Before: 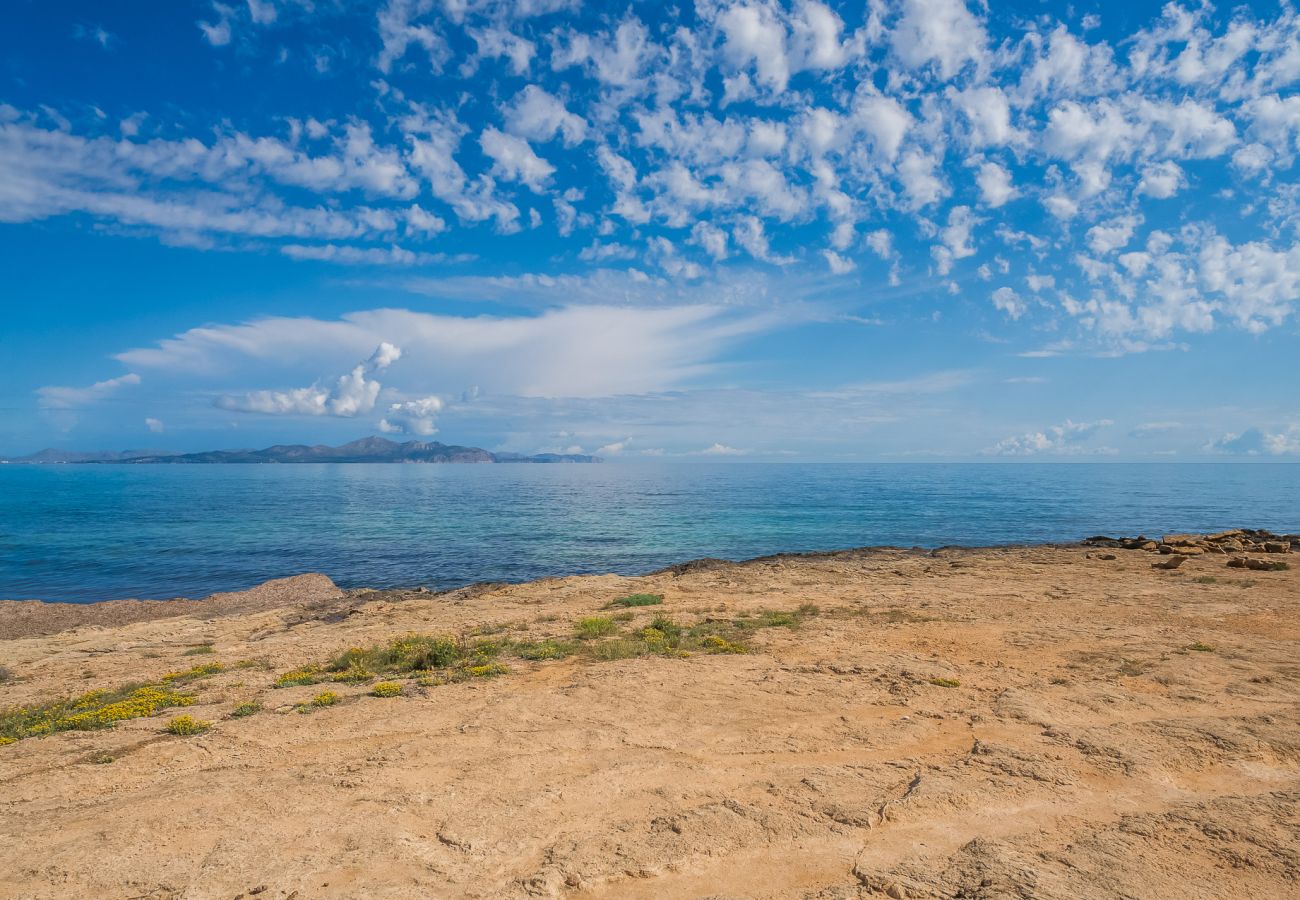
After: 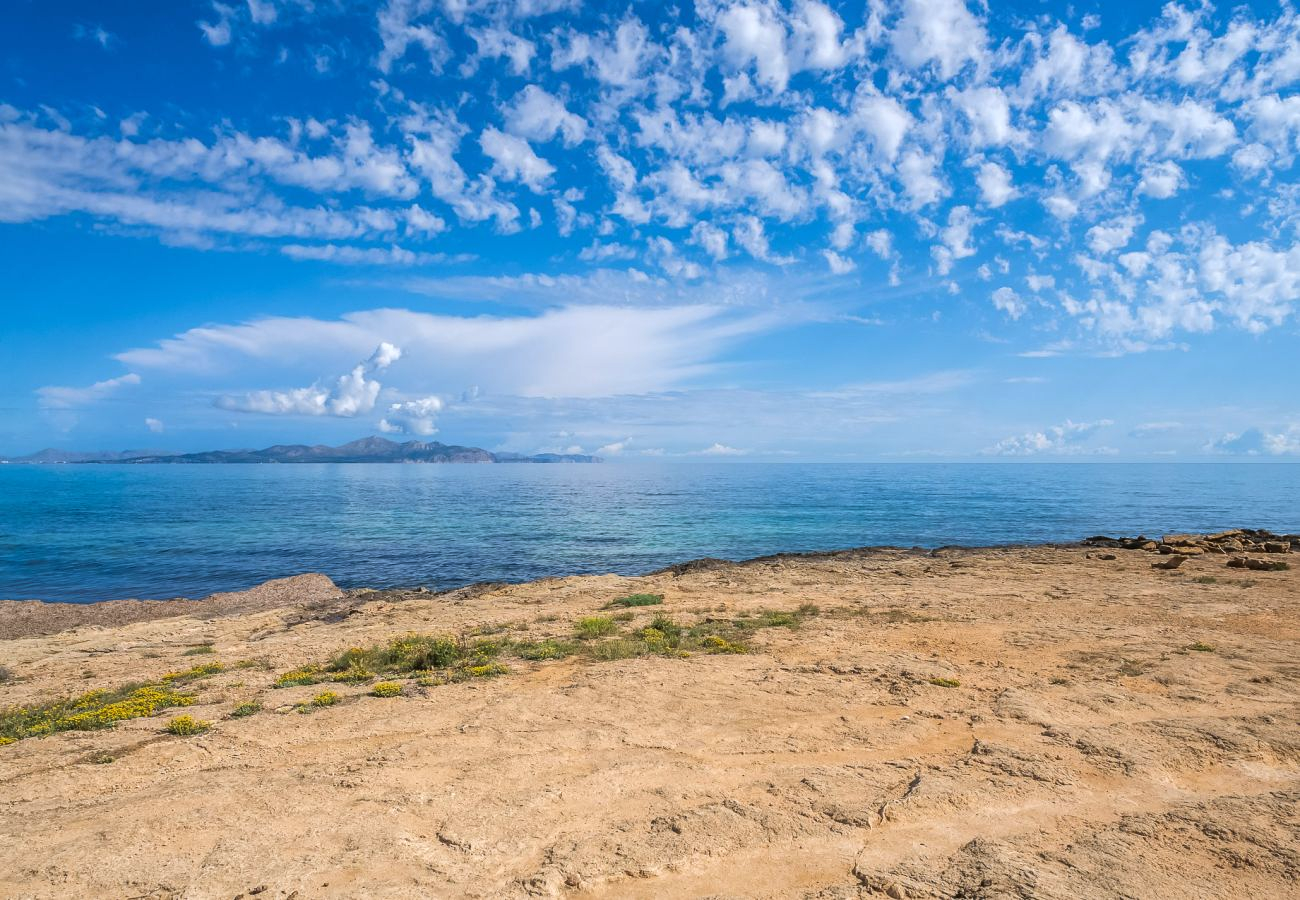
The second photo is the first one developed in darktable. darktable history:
tone equalizer: -8 EV -0.417 EV, -7 EV -0.389 EV, -6 EV -0.333 EV, -5 EV -0.222 EV, -3 EV 0.222 EV, -2 EV 0.333 EV, -1 EV 0.389 EV, +0 EV 0.417 EV, edges refinement/feathering 500, mask exposure compensation -1.57 EV, preserve details no
white balance: red 0.974, blue 1.044
